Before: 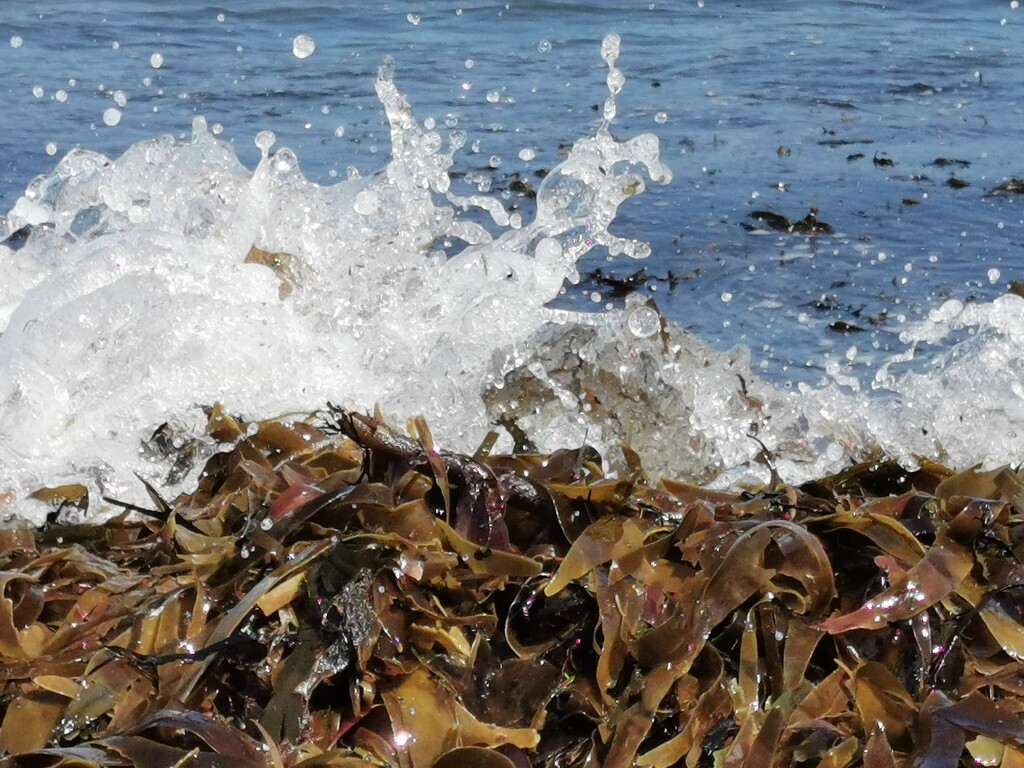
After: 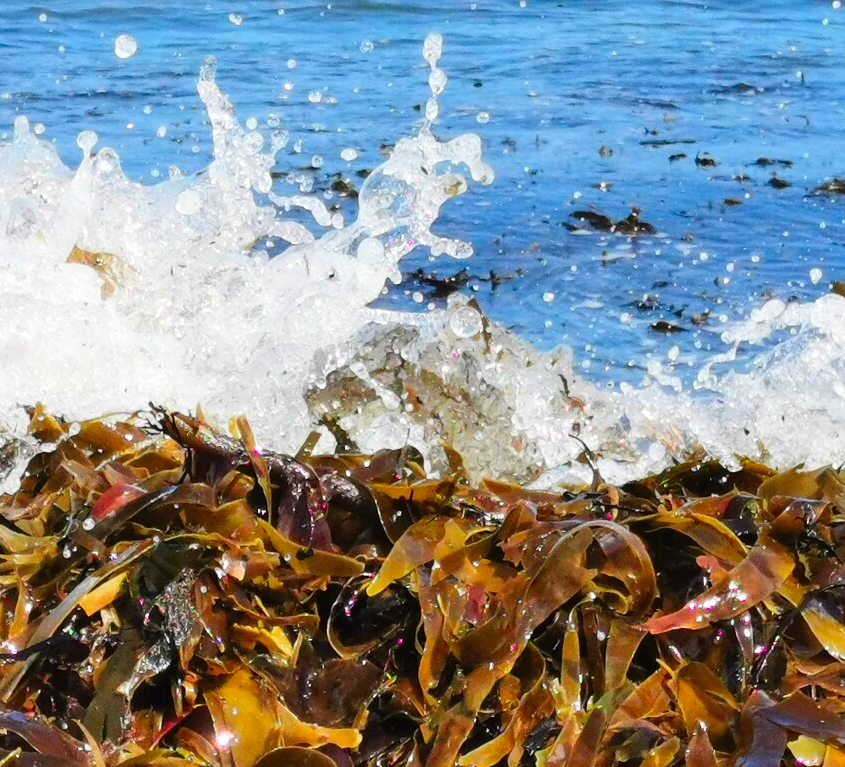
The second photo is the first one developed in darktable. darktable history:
contrast brightness saturation: contrast 0.202, brightness 0.191, saturation 0.809
crop: left 17.442%, bottom 0.038%
